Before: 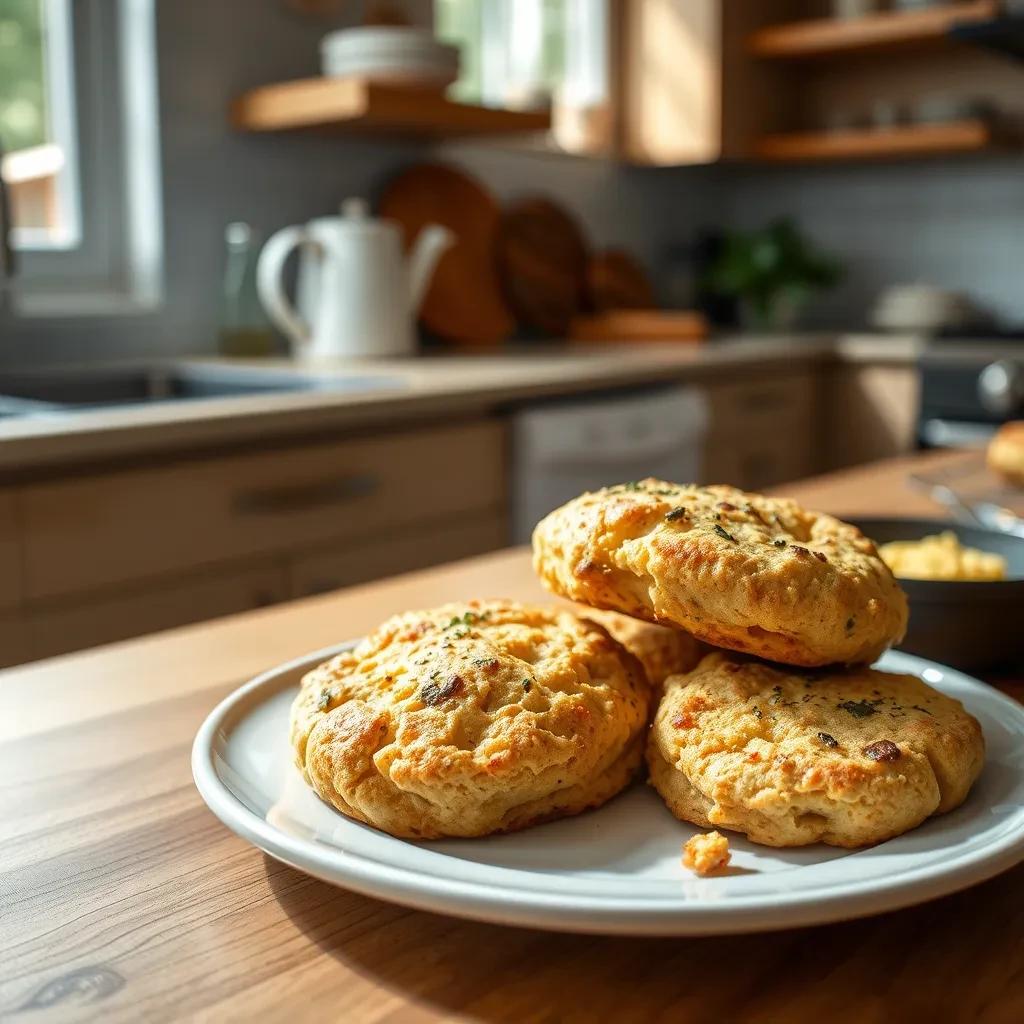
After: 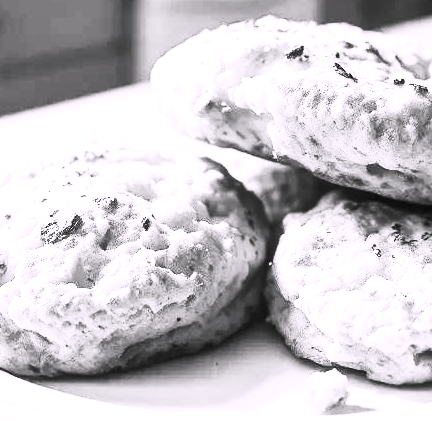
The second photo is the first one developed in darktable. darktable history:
contrast brightness saturation: contrast 0.608, brightness 0.349, saturation 0.145
crop: left 37.25%, top 45.196%, right 20.548%, bottom 13.681%
color balance rgb: highlights gain › chroma 2.012%, highlights gain › hue 291.77°, perceptual saturation grading › global saturation 19.758%
color calibration: output gray [0.23, 0.37, 0.4, 0], x 0.341, y 0.354, temperature 5204.48 K, saturation algorithm version 1 (2020)
exposure: black level correction 0, exposure 1.519 EV, compensate highlight preservation false
